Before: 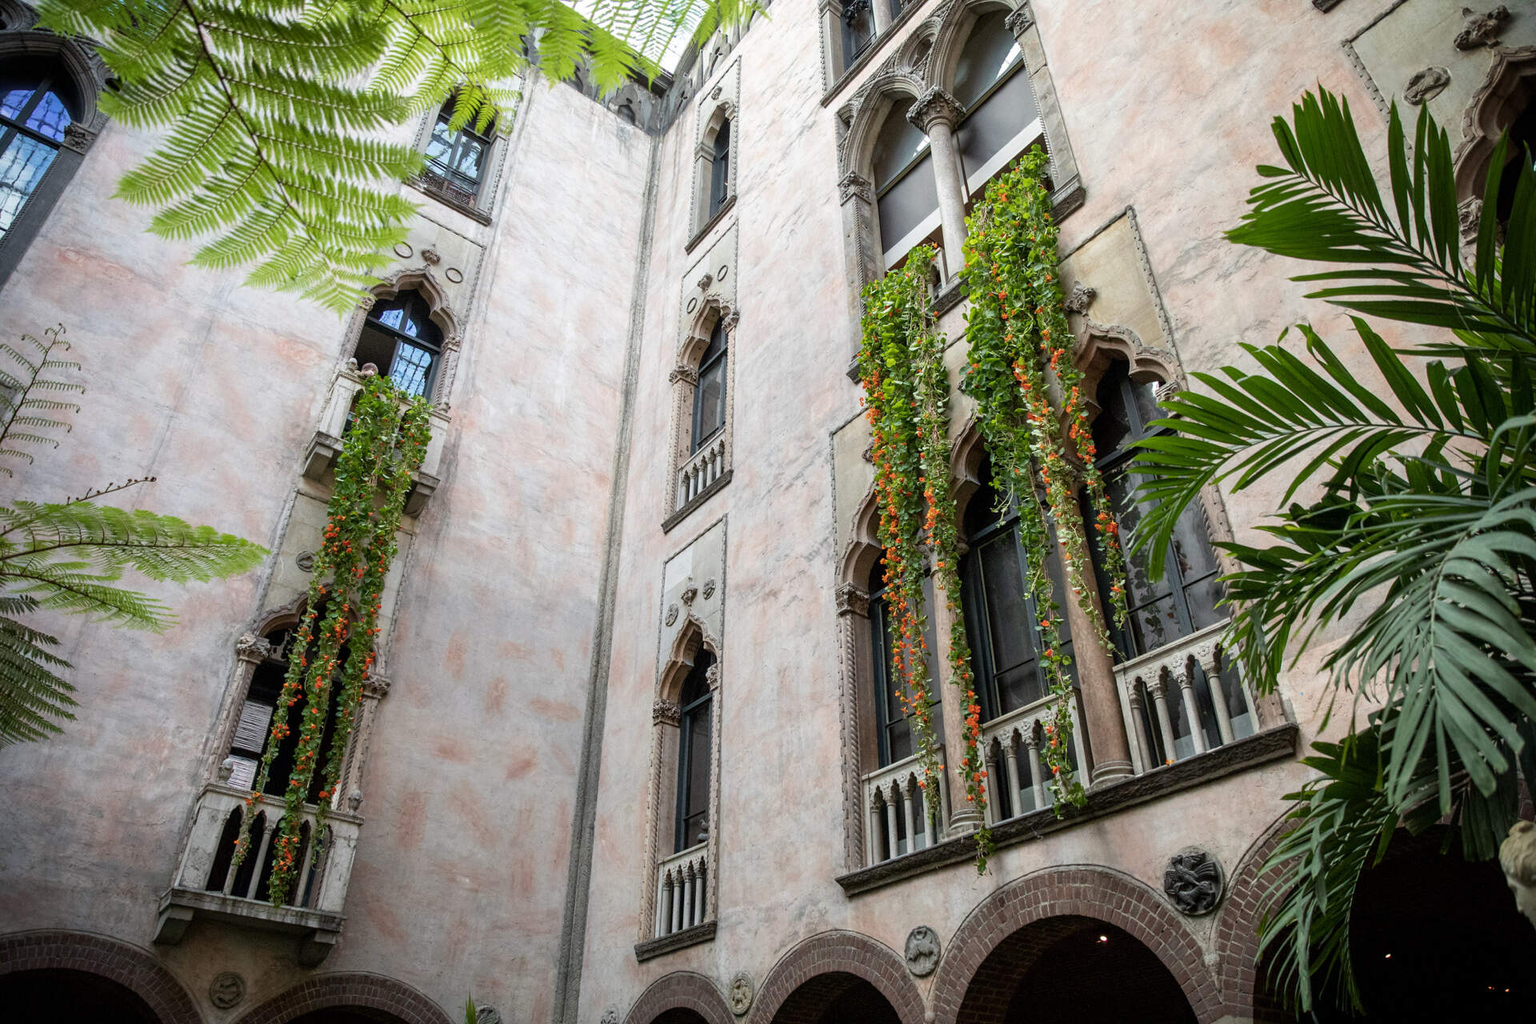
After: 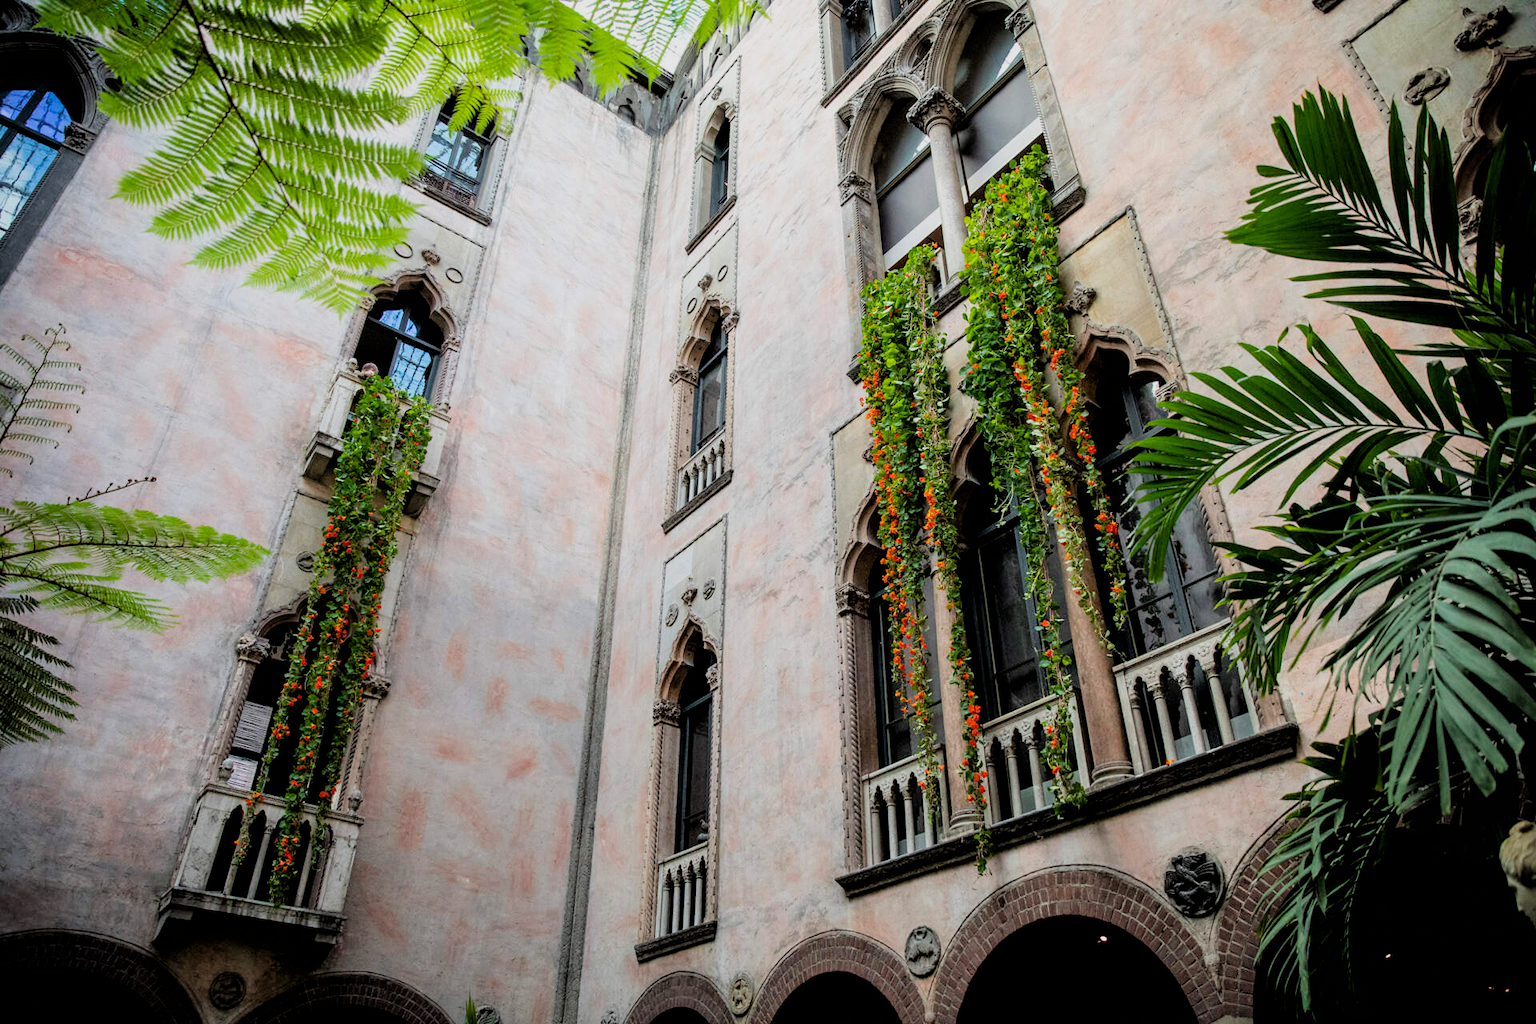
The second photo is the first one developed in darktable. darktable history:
color correction: highlights b* -0.017, saturation 1.14
filmic rgb: black relative exposure -3.85 EV, white relative exposure 3.48 EV, hardness 2.63, contrast 1.104
